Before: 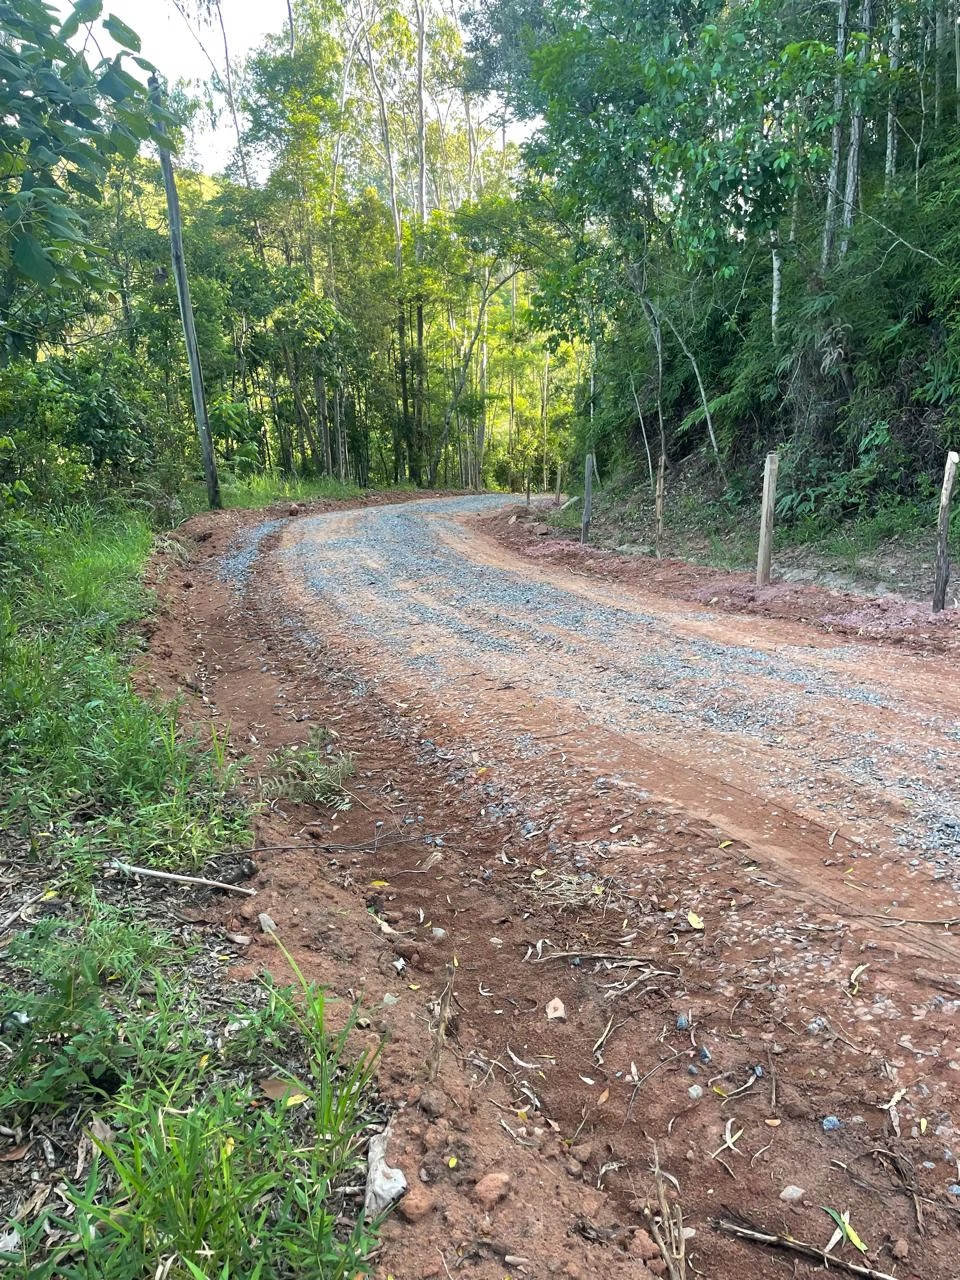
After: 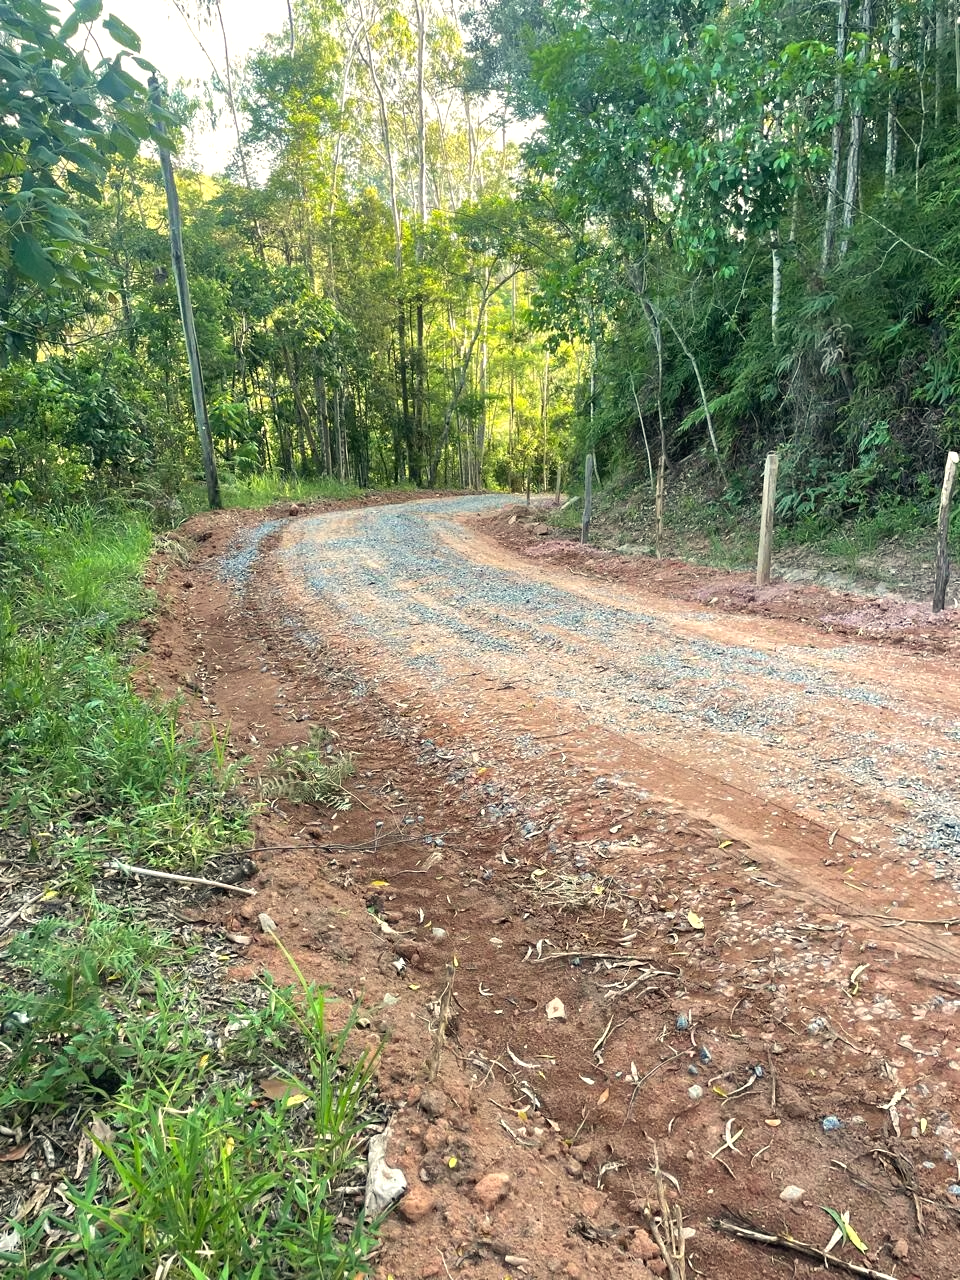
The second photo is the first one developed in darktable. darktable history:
white balance: red 1.029, blue 0.92
exposure: exposure 0.29 EV, compensate highlight preservation false
